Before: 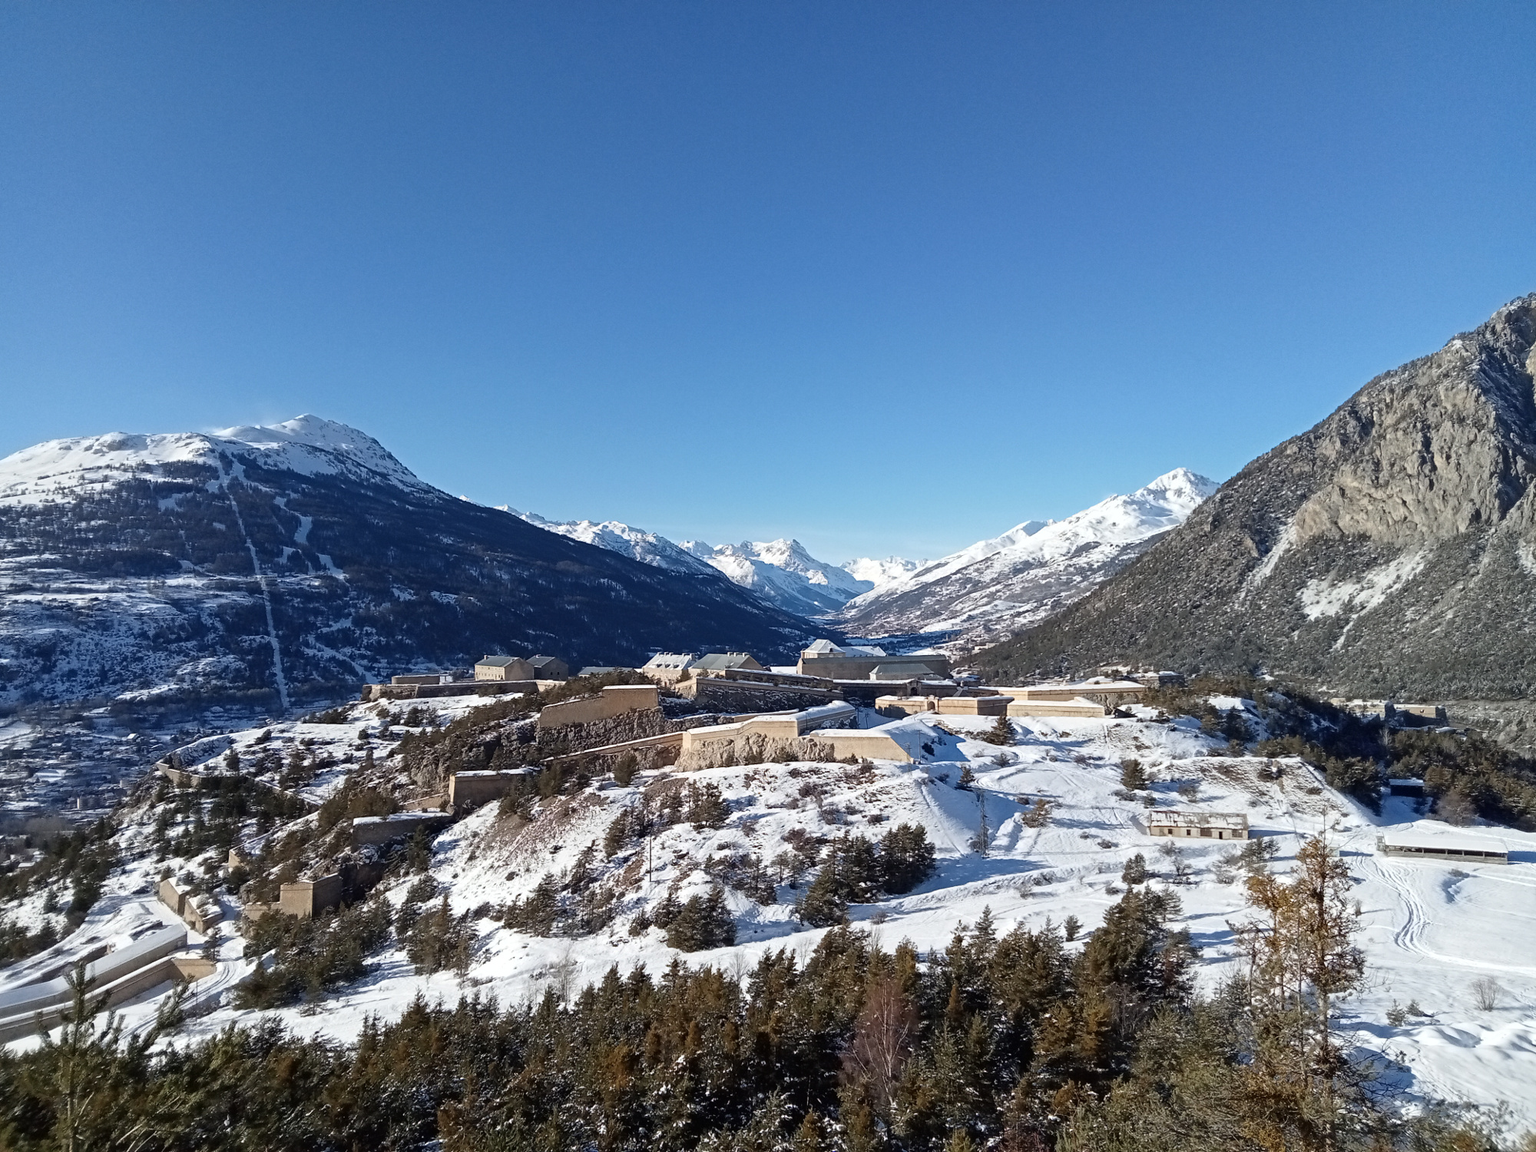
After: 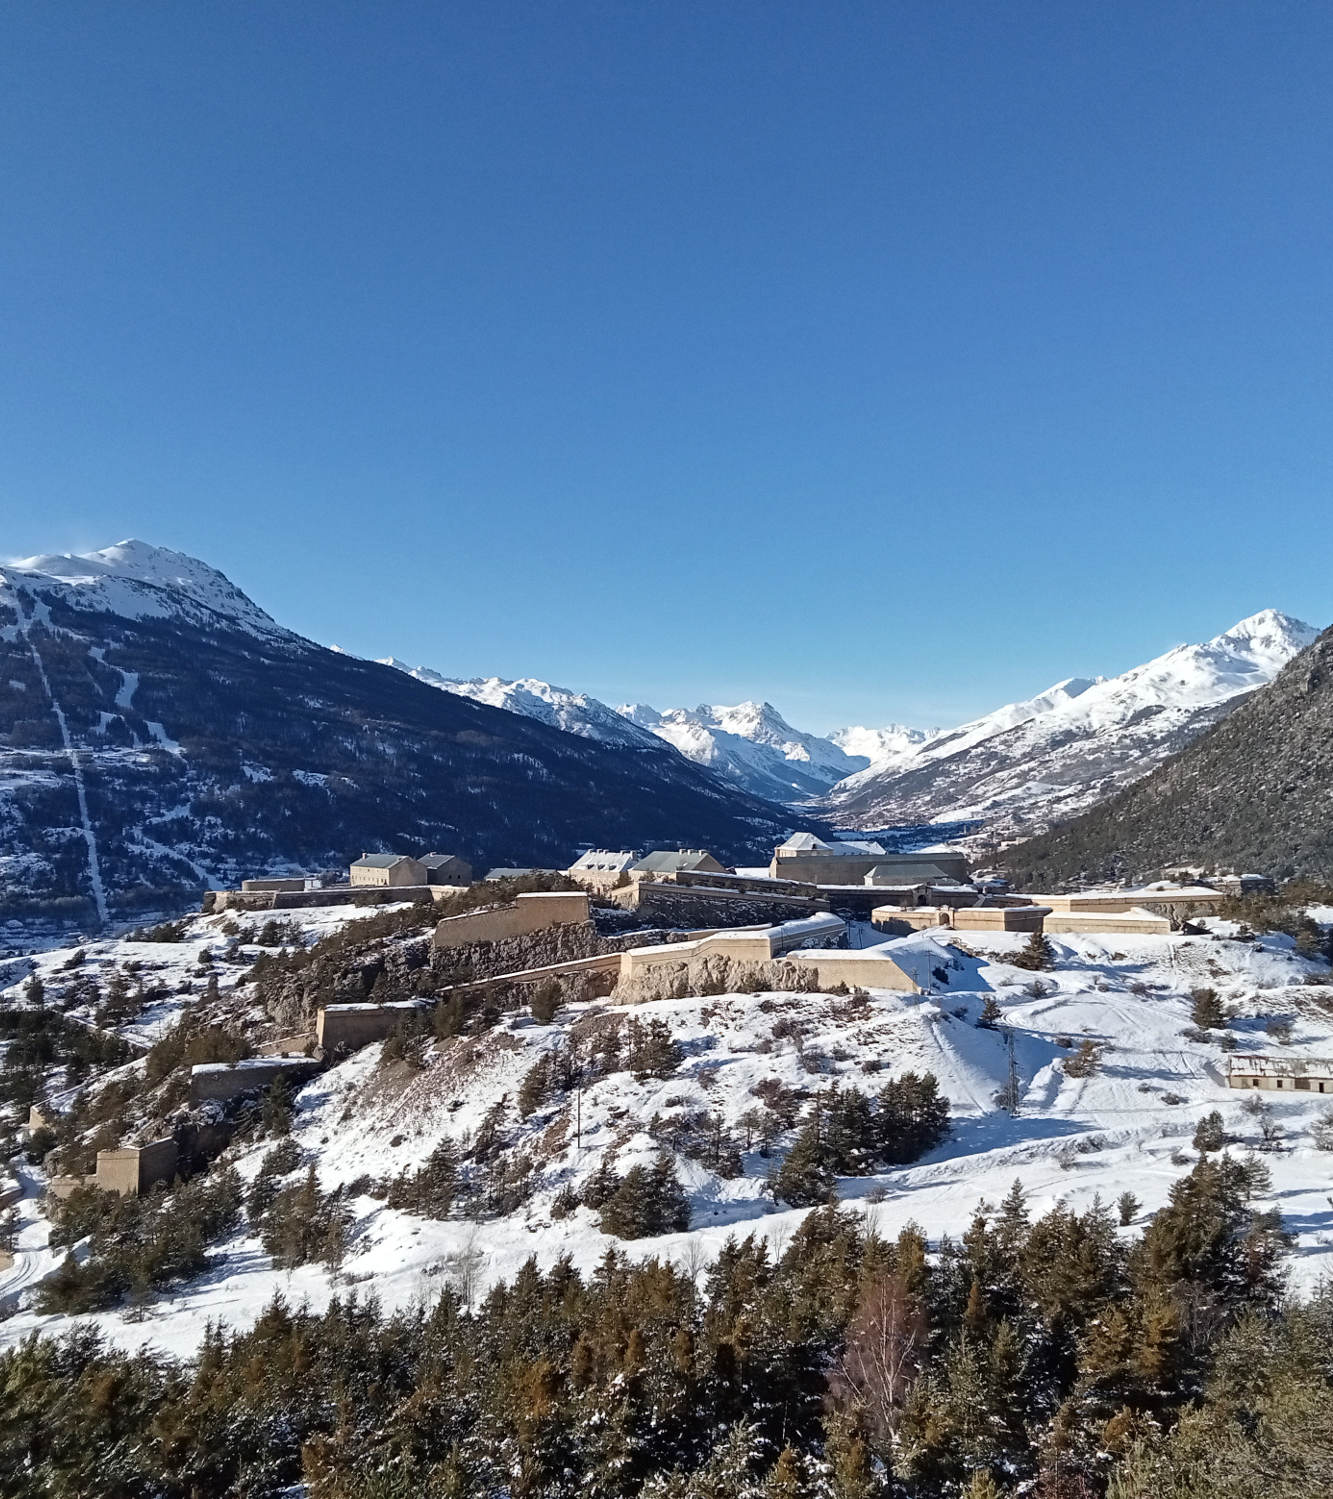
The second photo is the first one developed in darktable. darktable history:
crop and rotate: left 13.447%, right 19.871%
shadows and highlights: soften with gaussian
